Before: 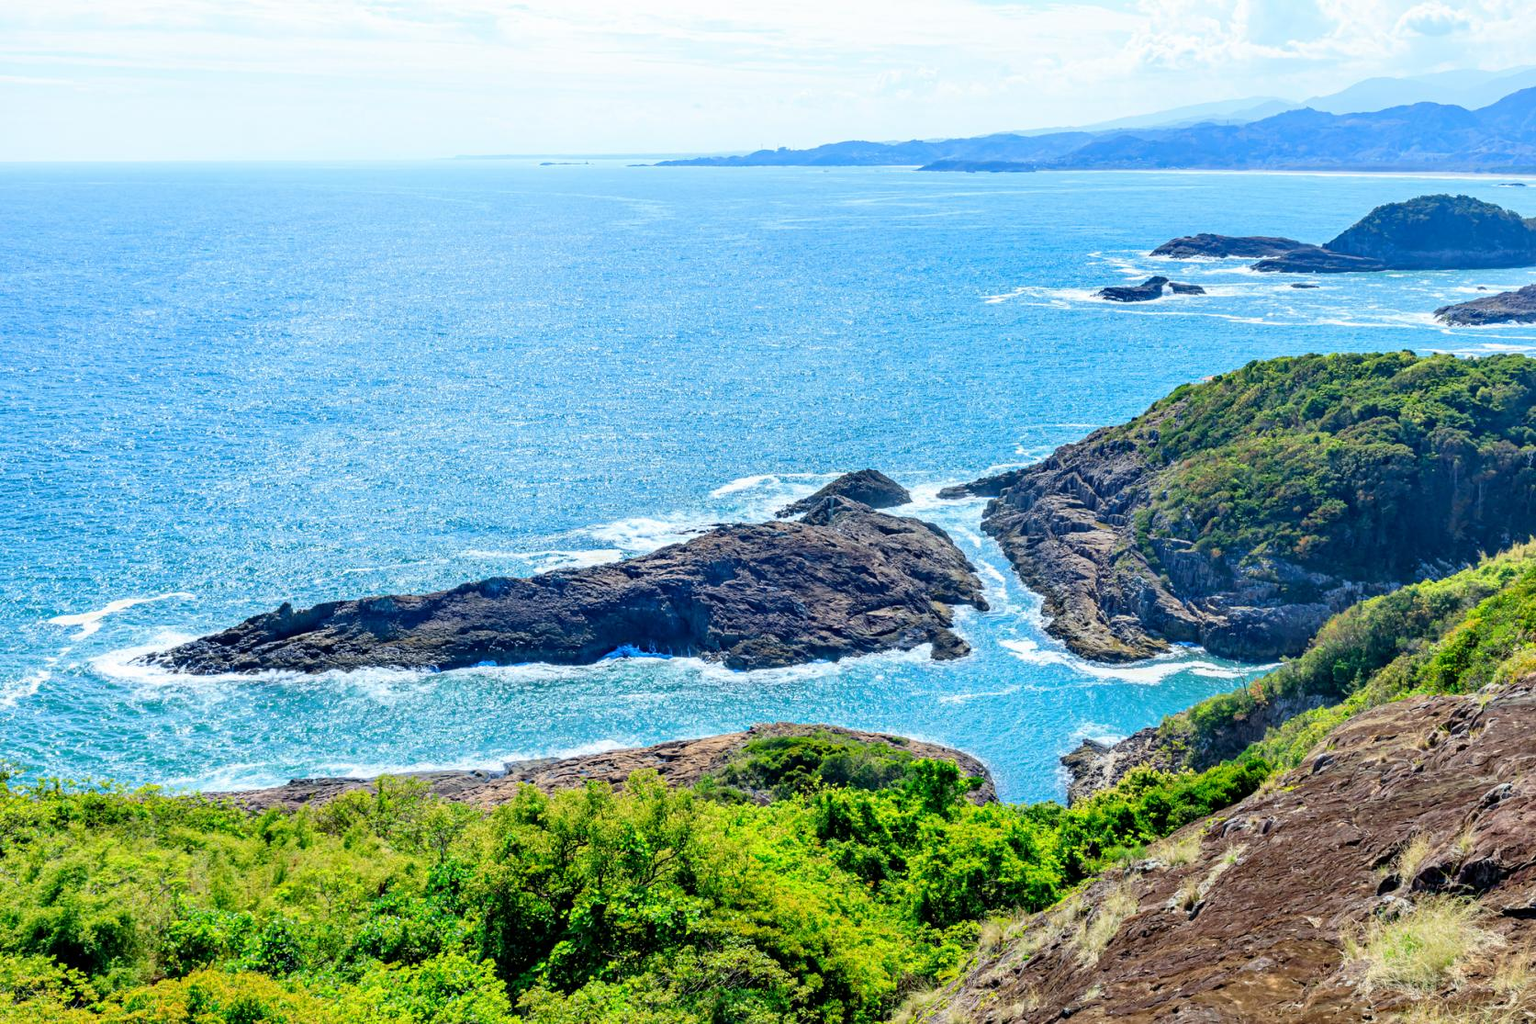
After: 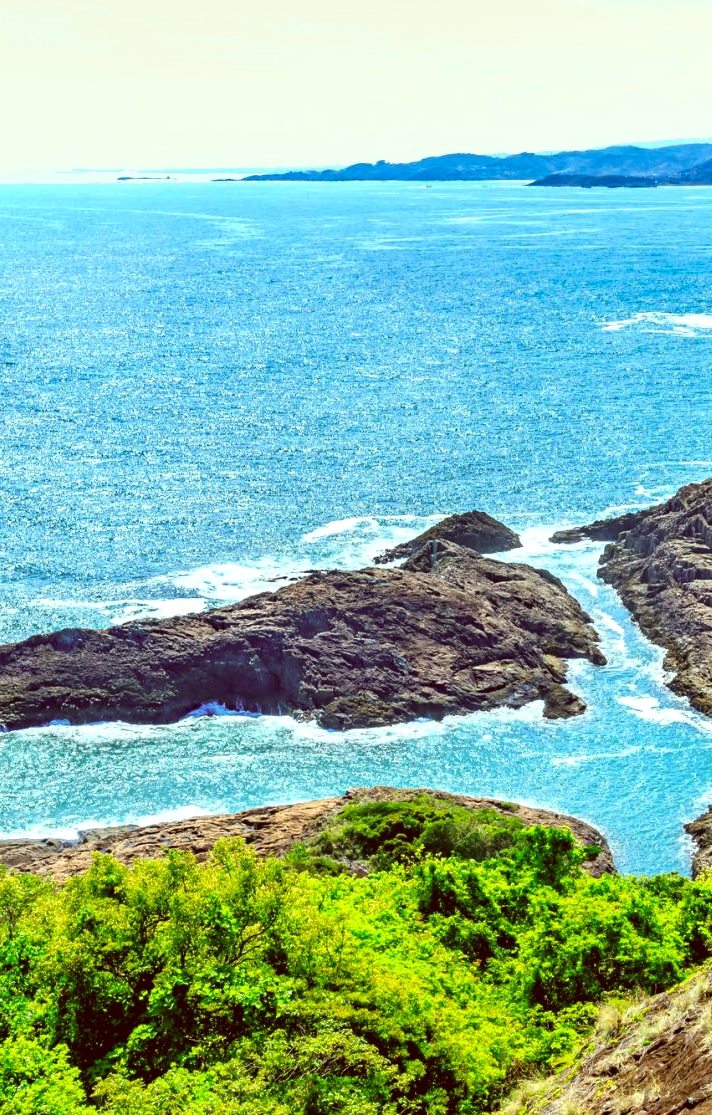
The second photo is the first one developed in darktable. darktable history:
exposure: black level correction 0, exposure 0.498 EV, compensate highlight preservation false
crop: left 28.202%, right 29.198%
shadows and highlights: shadows 43.7, white point adjustment -1.57, soften with gaussian
color correction: highlights a* -5.33, highlights b* 9.79, shadows a* 9.78, shadows b* 24.44
